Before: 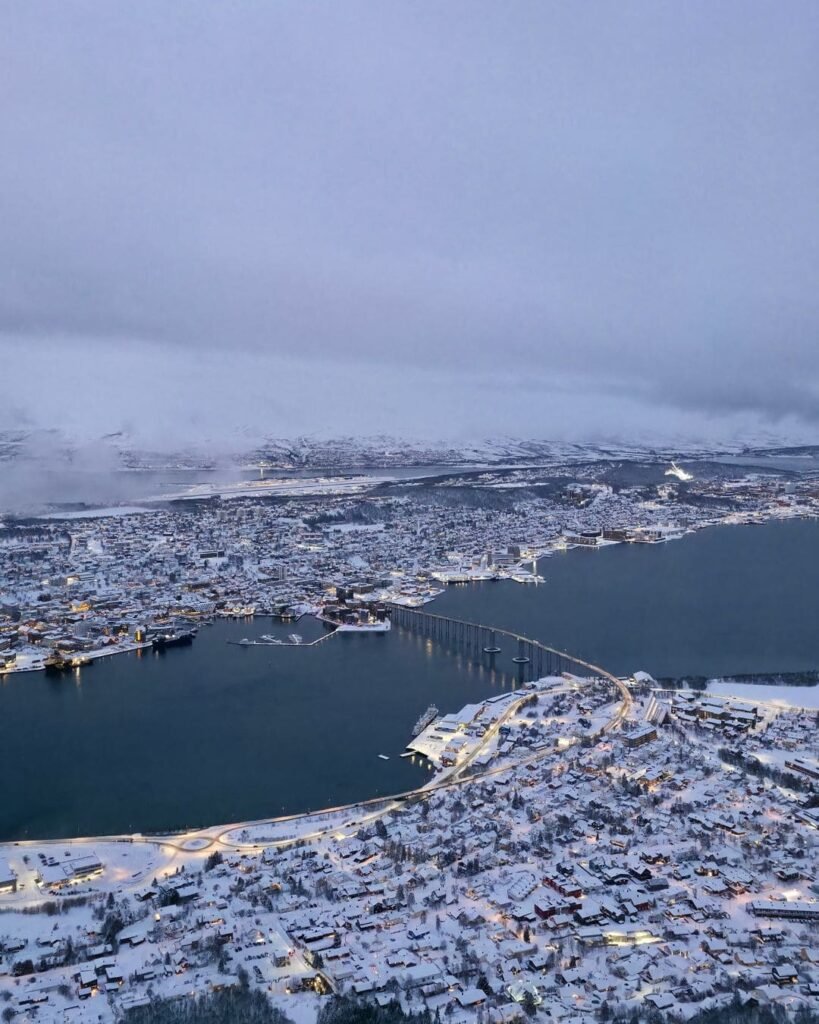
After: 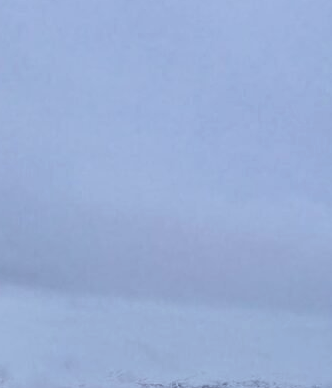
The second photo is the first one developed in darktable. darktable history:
color correction: highlights a* -4.98, highlights b* -3.76, shadows a* 3.83, shadows b* 4.08
crop: left 15.452%, top 5.459%, right 43.956%, bottom 56.62%
